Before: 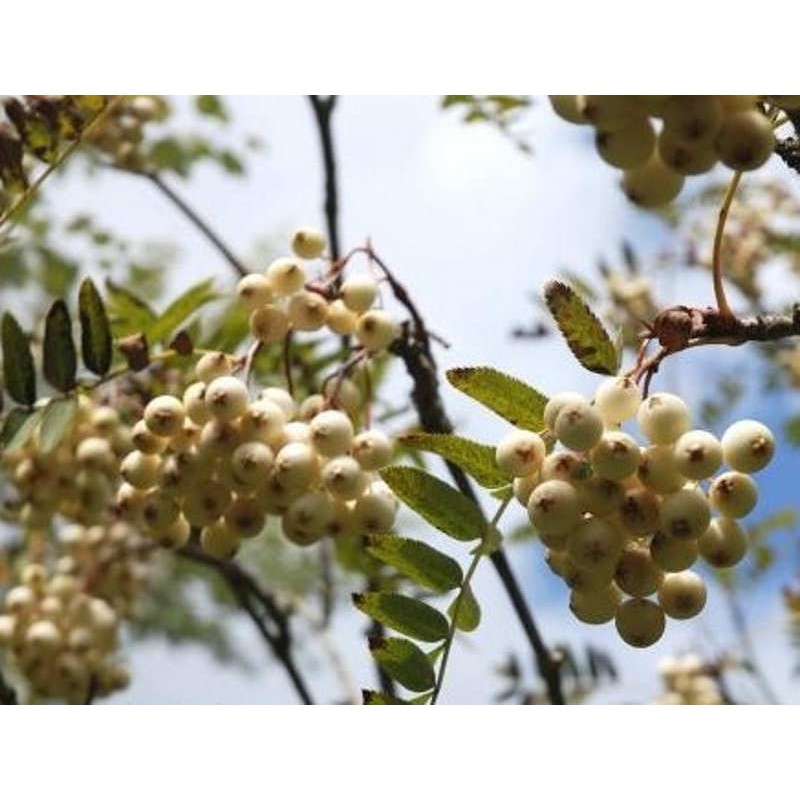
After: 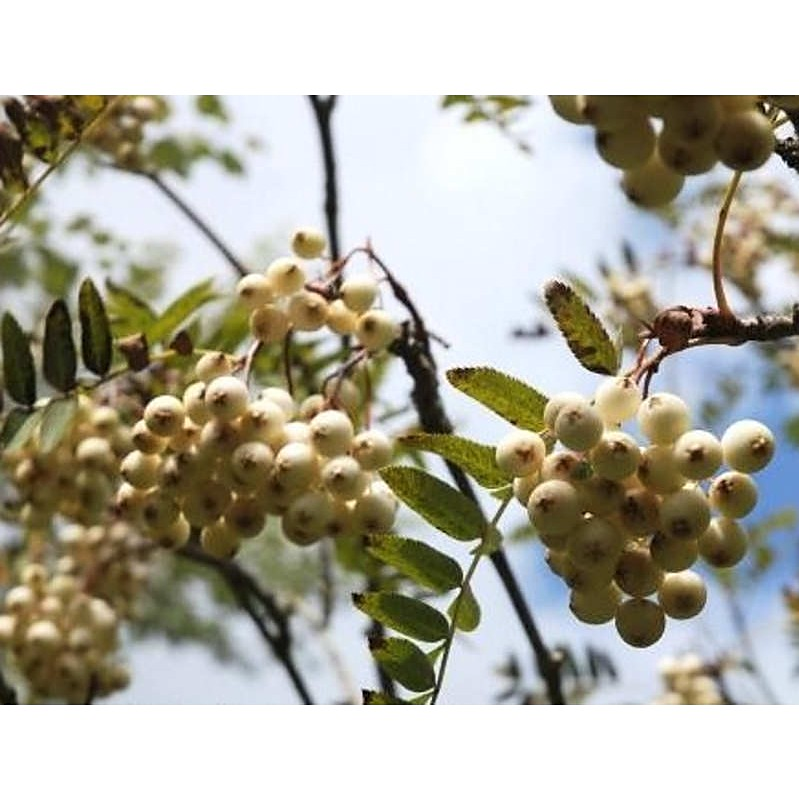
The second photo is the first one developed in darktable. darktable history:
crop and rotate: left 0.092%, bottom 0.01%
tone curve: curves: ch0 [(0, 0) (0.08, 0.069) (0.4, 0.391) (0.6, 0.609) (0.92, 0.93) (1, 1)], color space Lab, linked channels, preserve colors none
sharpen: radius 1.586, amount 0.369, threshold 1.348
